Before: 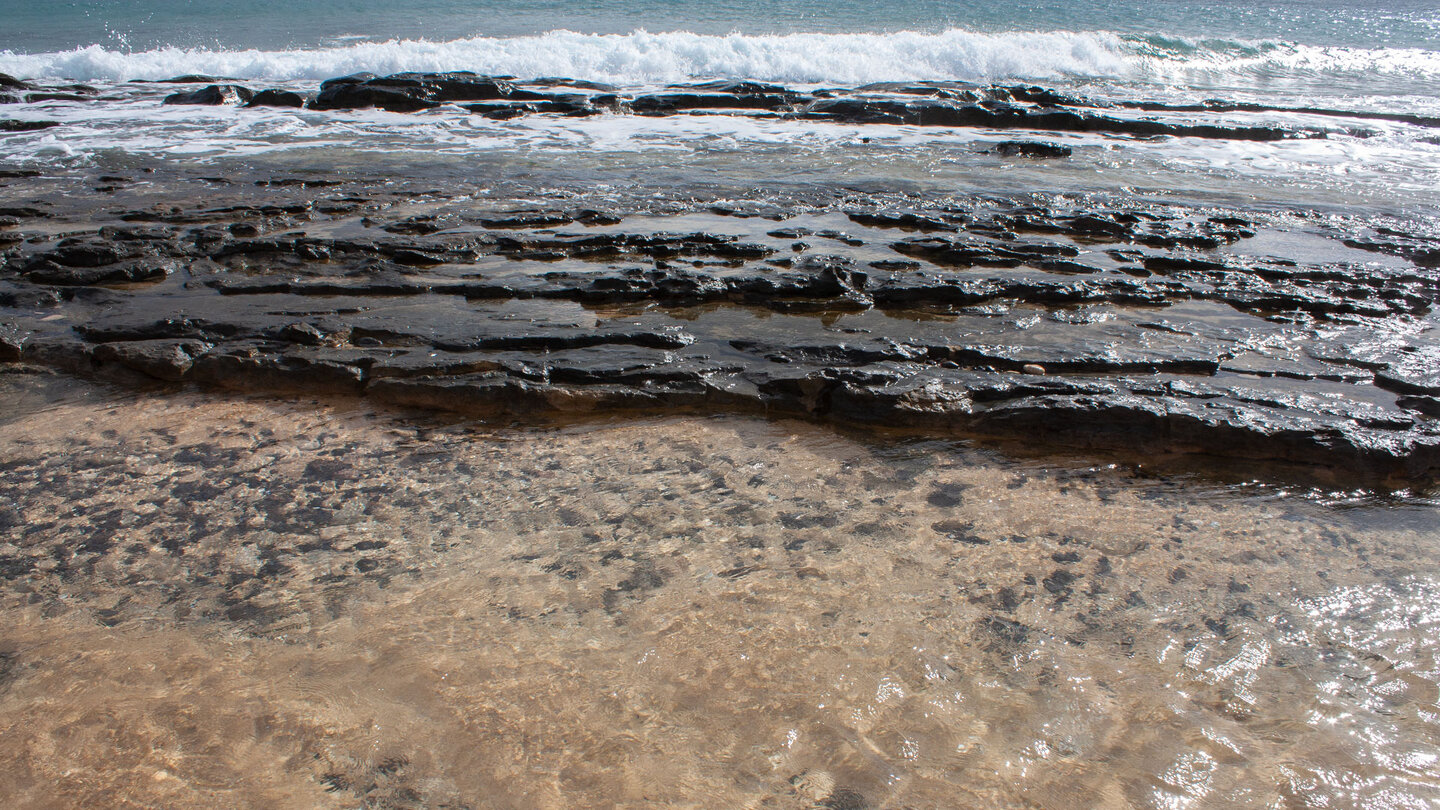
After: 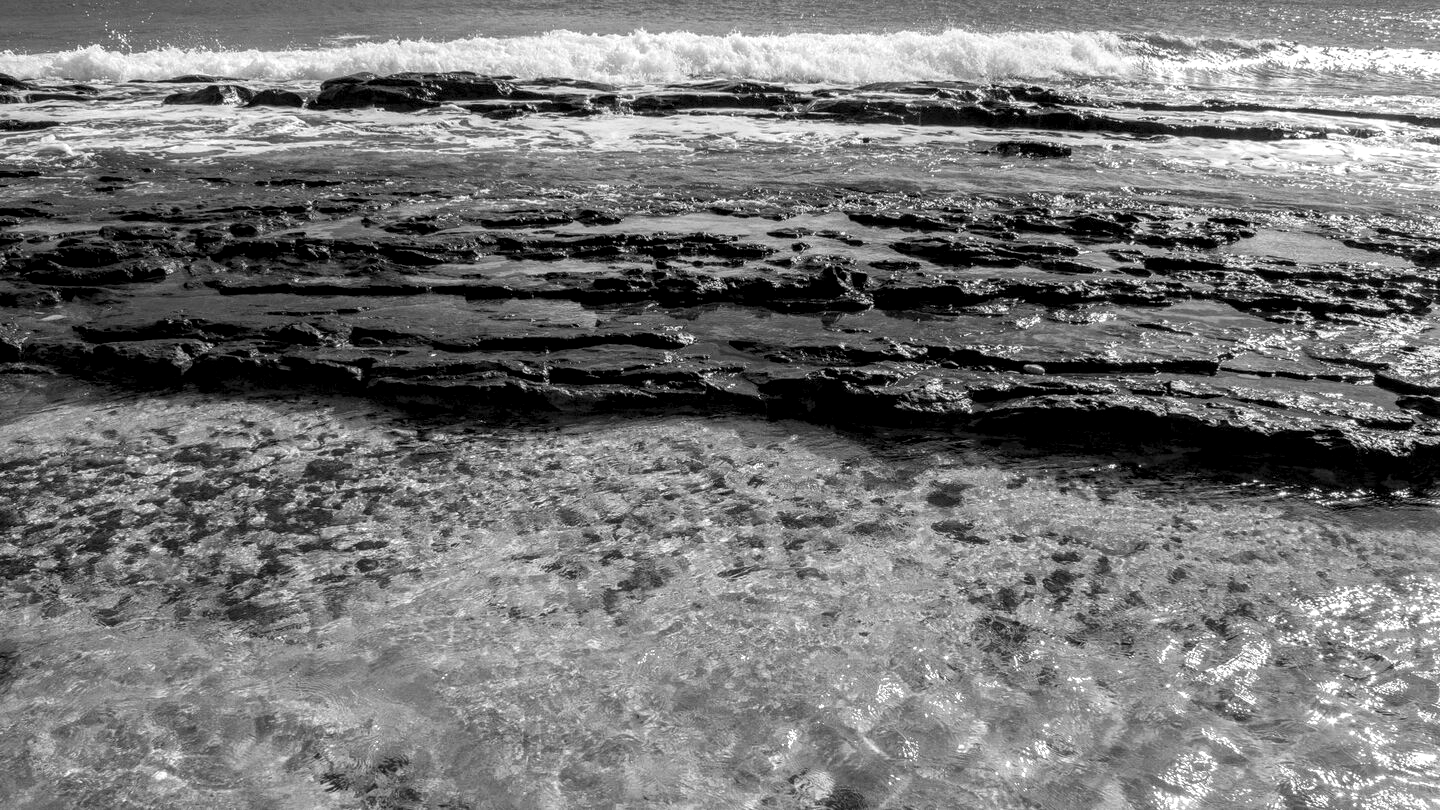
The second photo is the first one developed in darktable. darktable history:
monochrome: a 26.22, b 42.67, size 0.8
local contrast: highlights 65%, shadows 54%, detail 169%, midtone range 0.514
